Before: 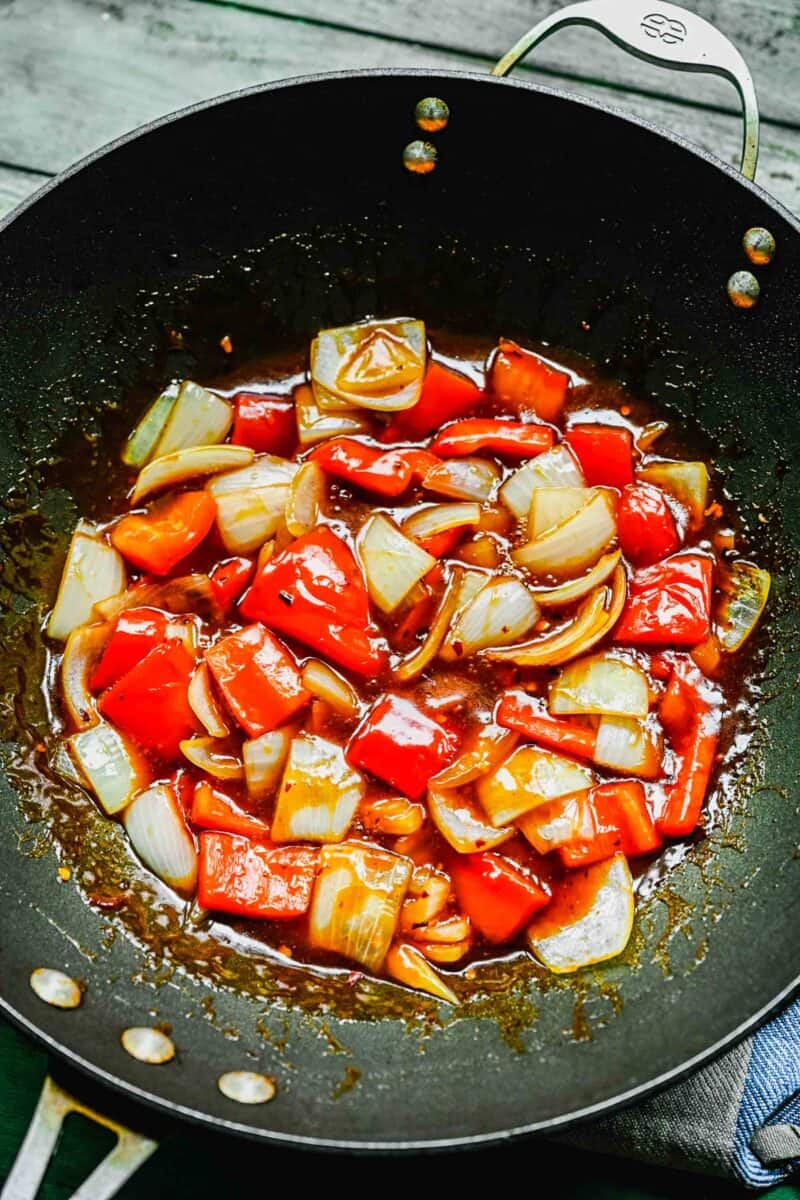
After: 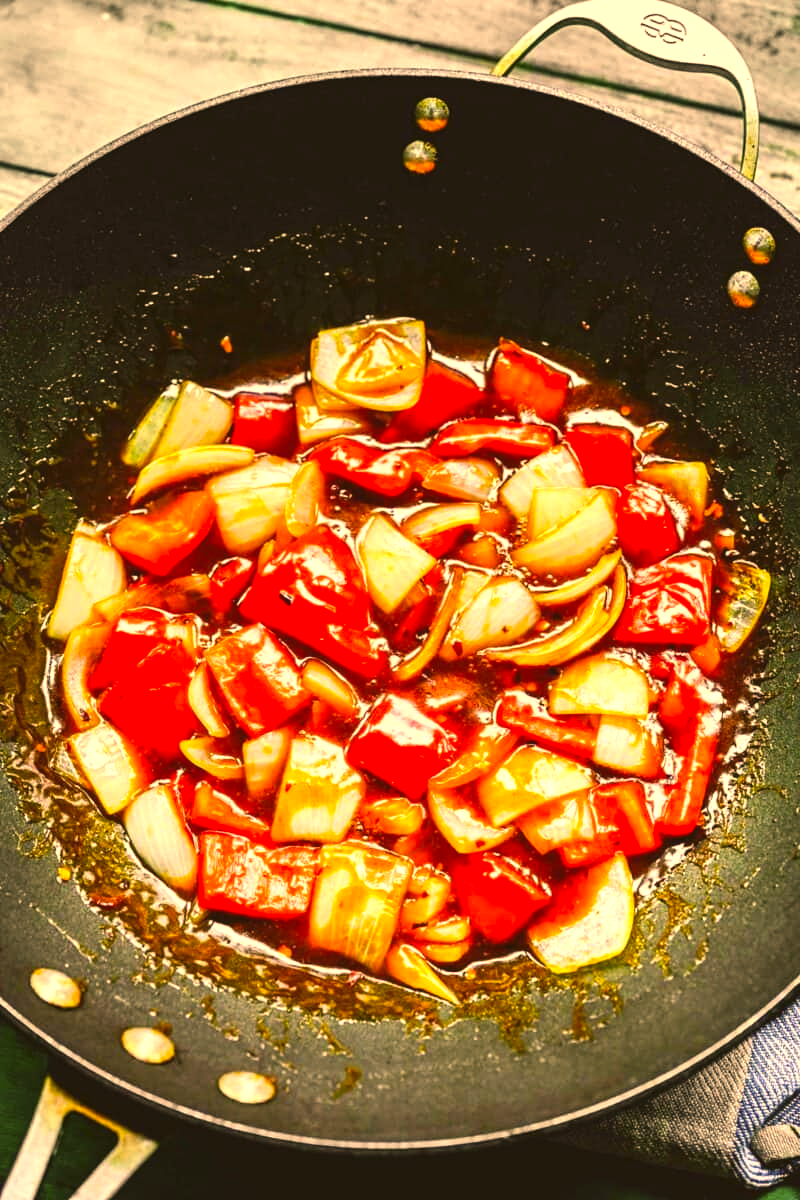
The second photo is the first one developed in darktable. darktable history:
color correction: highlights a* 18.46, highlights b* 34.85, shadows a* 1.55, shadows b* 5.89, saturation 1.01
exposure: black level correction -0.005, exposure 0.618 EV, compensate exposure bias true, compensate highlight preservation false
